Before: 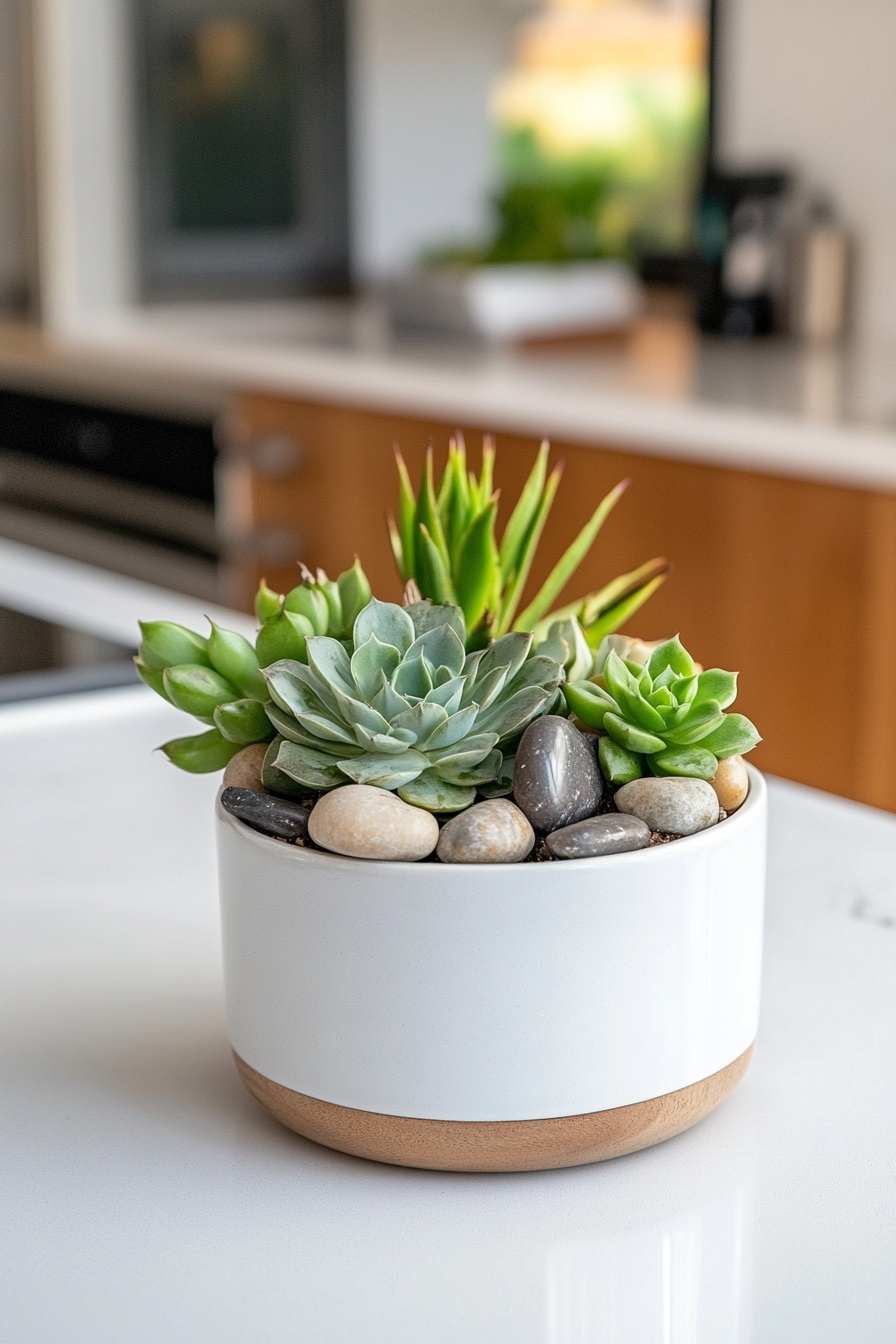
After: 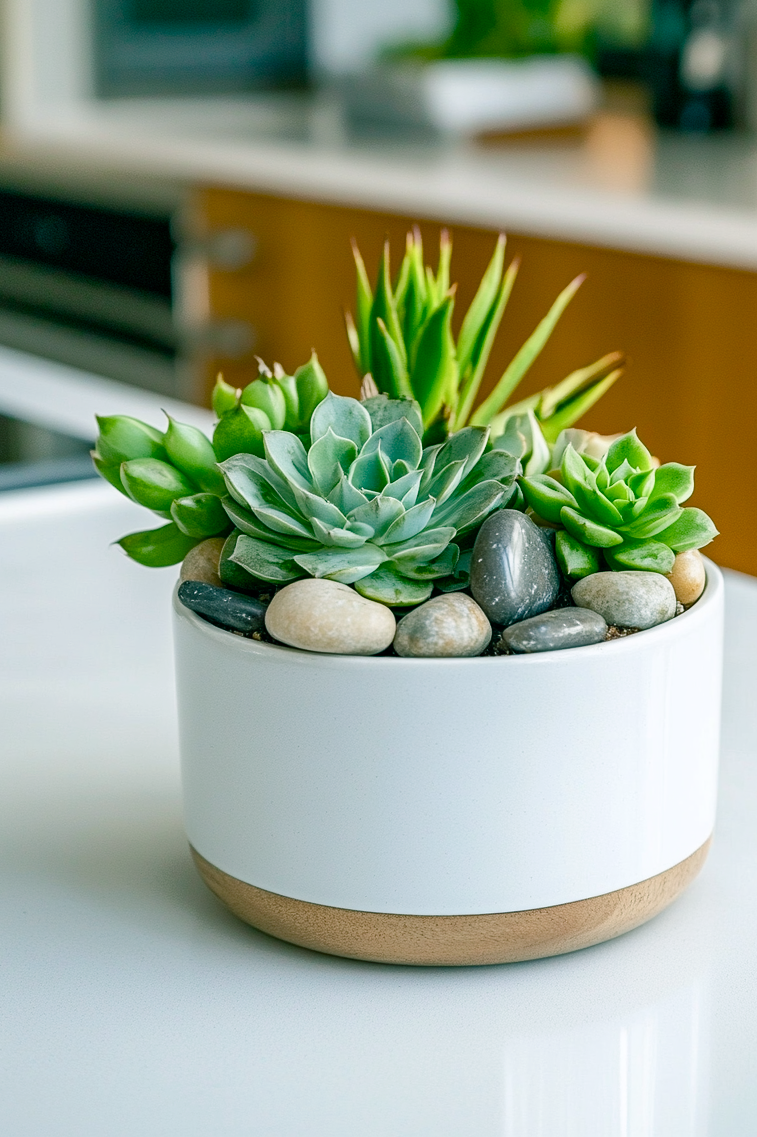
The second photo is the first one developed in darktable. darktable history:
crop and rotate: left 4.829%, top 15.351%, right 10.681%
tone curve: curves: ch0 [(0, 0) (0.003, 0.003) (0.011, 0.011) (0.025, 0.024) (0.044, 0.043) (0.069, 0.068) (0.1, 0.098) (0.136, 0.133) (0.177, 0.173) (0.224, 0.22) (0.277, 0.271) (0.335, 0.328) (0.399, 0.39) (0.468, 0.458) (0.543, 0.563) (0.623, 0.64) (0.709, 0.722) (0.801, 0.809) (0.898, 0.902) (1, 1)], color space Lab, independent channels, preserve colors none
color balance rgb: shadows lift › chroma 2.031%, shadows lift › hue 215.4°, power › chroma 2.164%, power › hue 169.27°, linear chroma grading › global chroma 9.694%, perceptual saturation grading › global saturation 25.888%, perceptual saturation grading › highlights -50.524%, perceptual saturation grading › shadows 30.171%, global vibrance 20%
